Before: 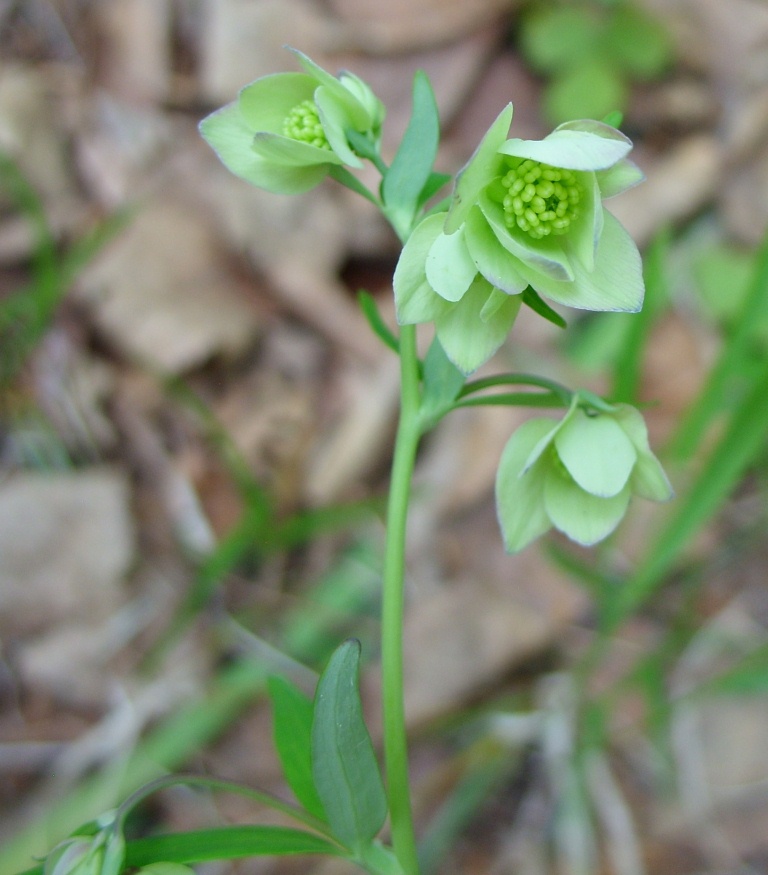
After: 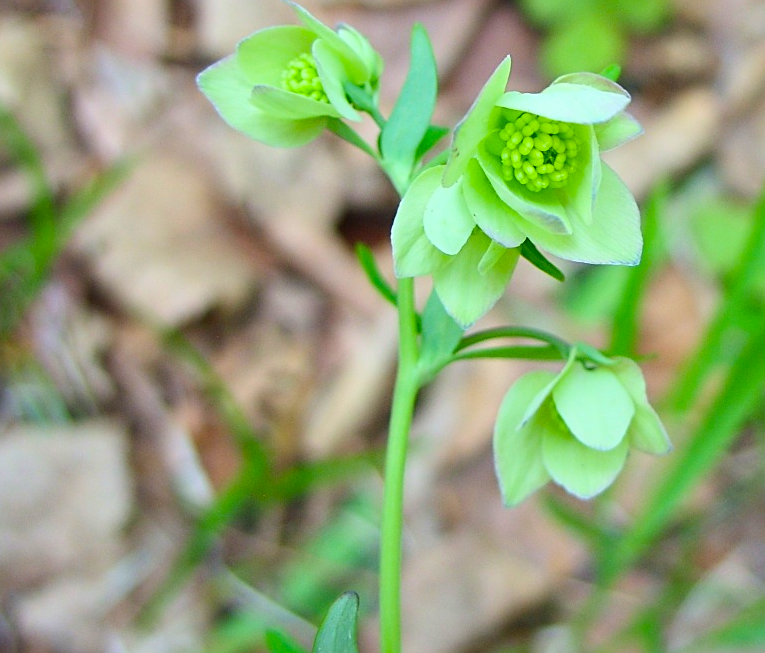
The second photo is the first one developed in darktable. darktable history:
sharpen: on, module defaults
crop: left 0.387%, top 5.469%, bottom 19.809%
contrast brightness saturation: contrast 0.2, brightness 0.15, saturation 0.14
color balance rgb: perceptual saturation grading › global saturation 20%, global vibrance 20%
